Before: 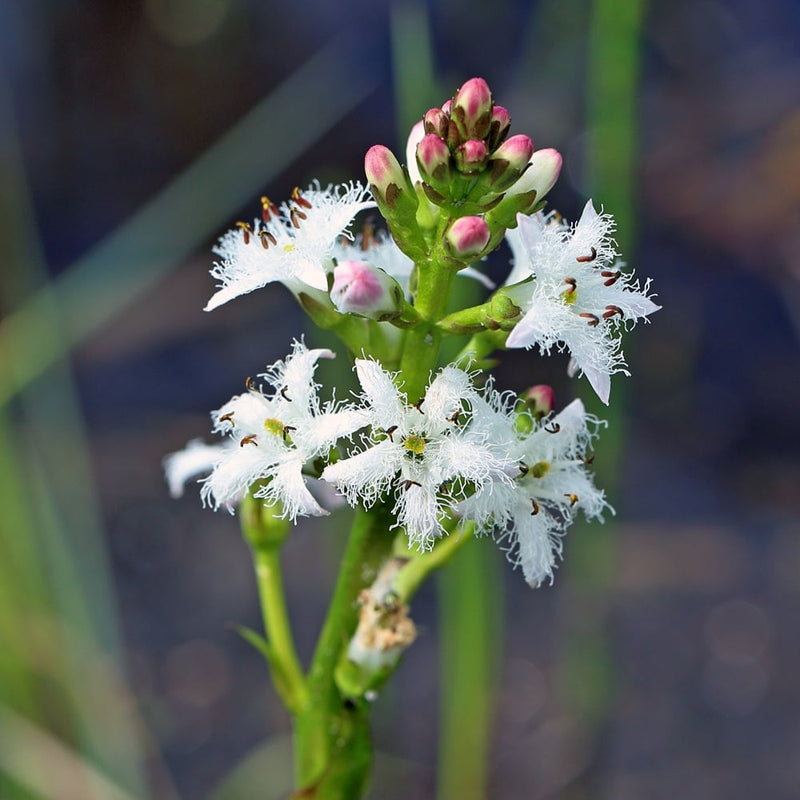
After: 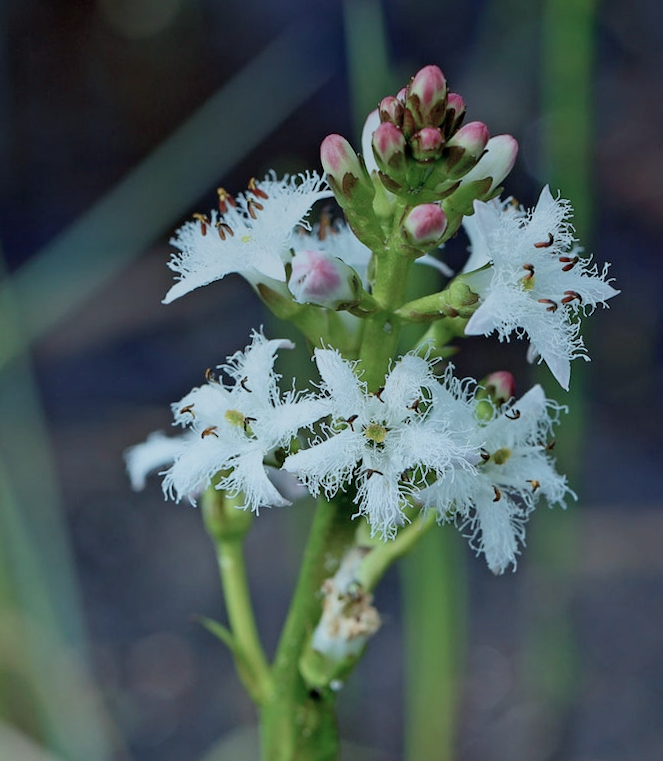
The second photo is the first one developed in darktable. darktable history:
filmic rgb: black relative exposure -16 EV, threshold -0.33 EV, transition 3.19 EV, structure ↔ texture 100%, target black luminance 0%, hardness 7.57, latitude 72.96%, contrast 0.908, highlights saturation mix 10%, shadows ↔ highlights balance -0.38%, add noise in highlights 0, preserve chrominance no, color science v4 (2020), iterations of high-quality reconstruction 10, enable highlight reconstruction true
color correction: highlights a* -12.64, highlights b* -18.1, saturation 0.7
graduated density: on, module defaults
crop and rotate: angle 1°, left 4.281%, top 0.642%, right 11.383%, bottom 2.486%
